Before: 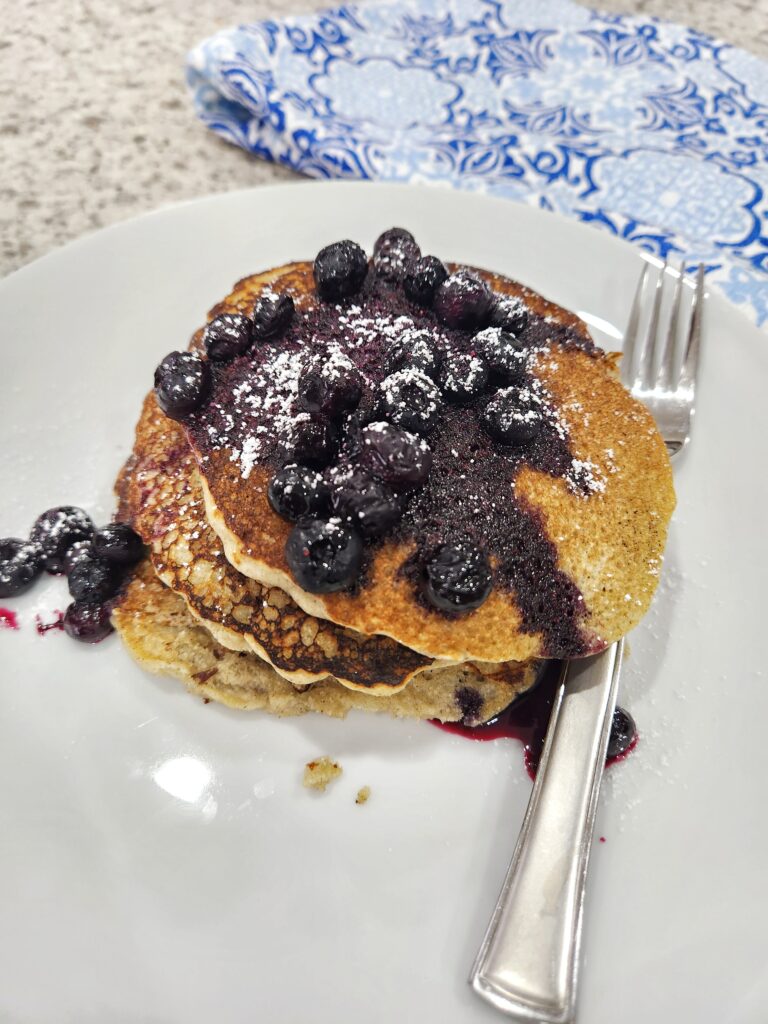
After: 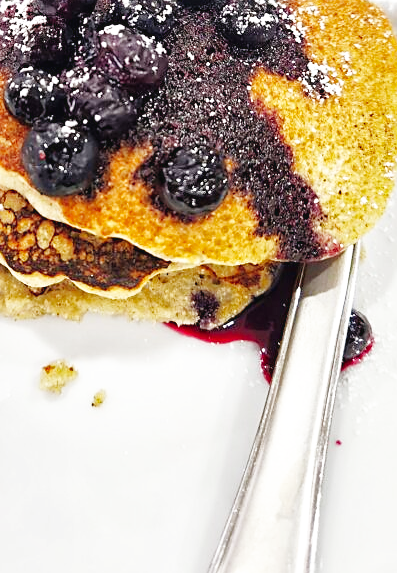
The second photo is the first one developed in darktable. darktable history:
shadows and highlights: on, module defaults
base curve: curves: ch0 [(0, 0.003) (0.001, 0.002) (0.006, 0.004) (0.02, 0.022) (0.048, 0.086) (0.094, 0.234) (0.162, 0.431) (0.258, 0.629) (0.385, 0.8) (0.548, 0.918) (0.751, 0.988) (1, 1)], preserve colors none
sharpen: on, module defaults
crop: left 34.479%, top 38.822%, right 13.718%, bottom 5.172%
